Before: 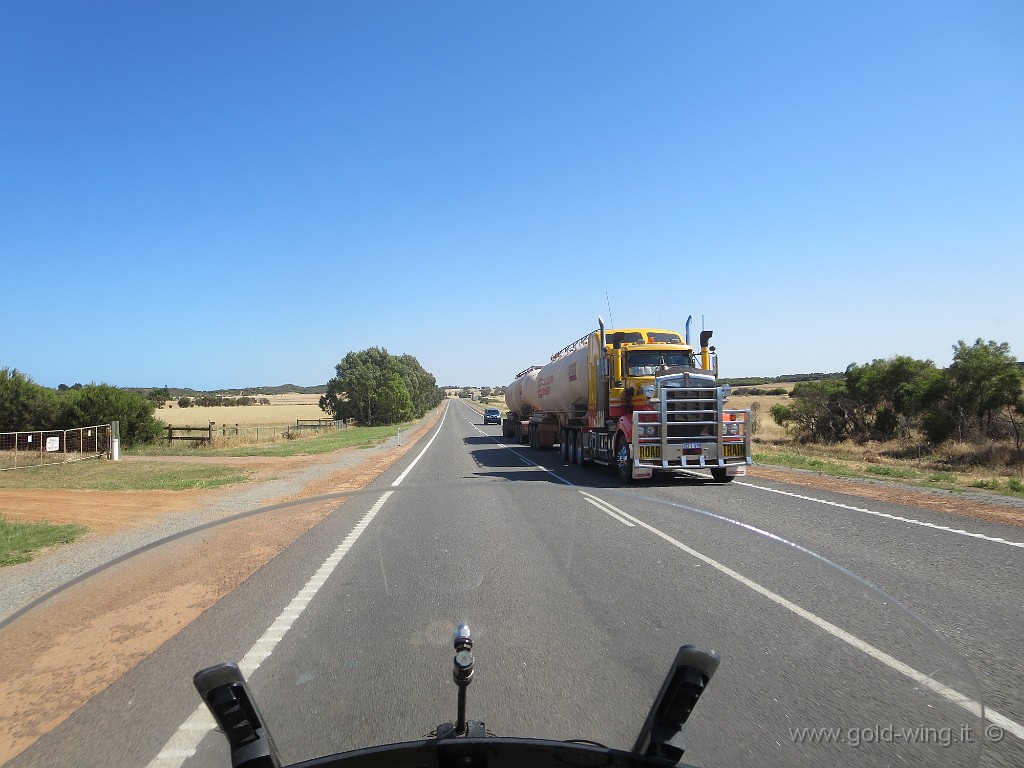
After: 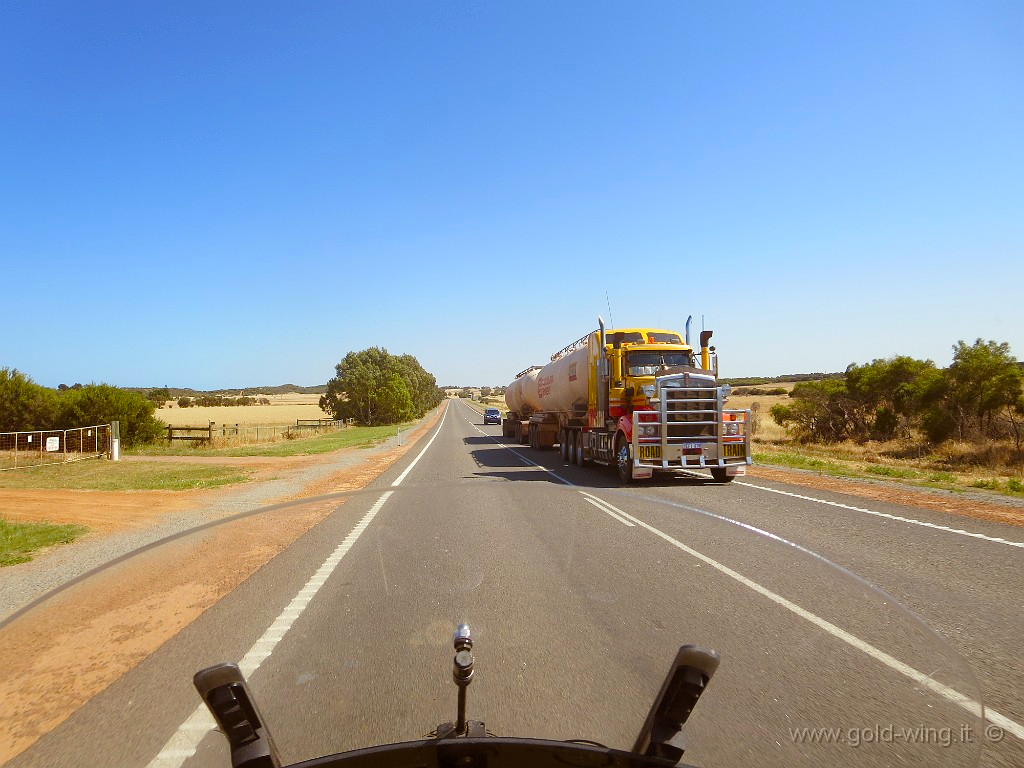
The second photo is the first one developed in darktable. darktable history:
color balance rgb: power › luminance 9.789%, power › chroma 2.81%, power › hue 57.11°, linear chroma grading › shadows -8.293%, linear chroma grading › global chroma 9.978%, perceptual saturation grading › global saturation 20%, perceptual saturation grading › highlights -24.737%, perceptual saturation grading › shadows 26.016%, global vibrance 9.963%
